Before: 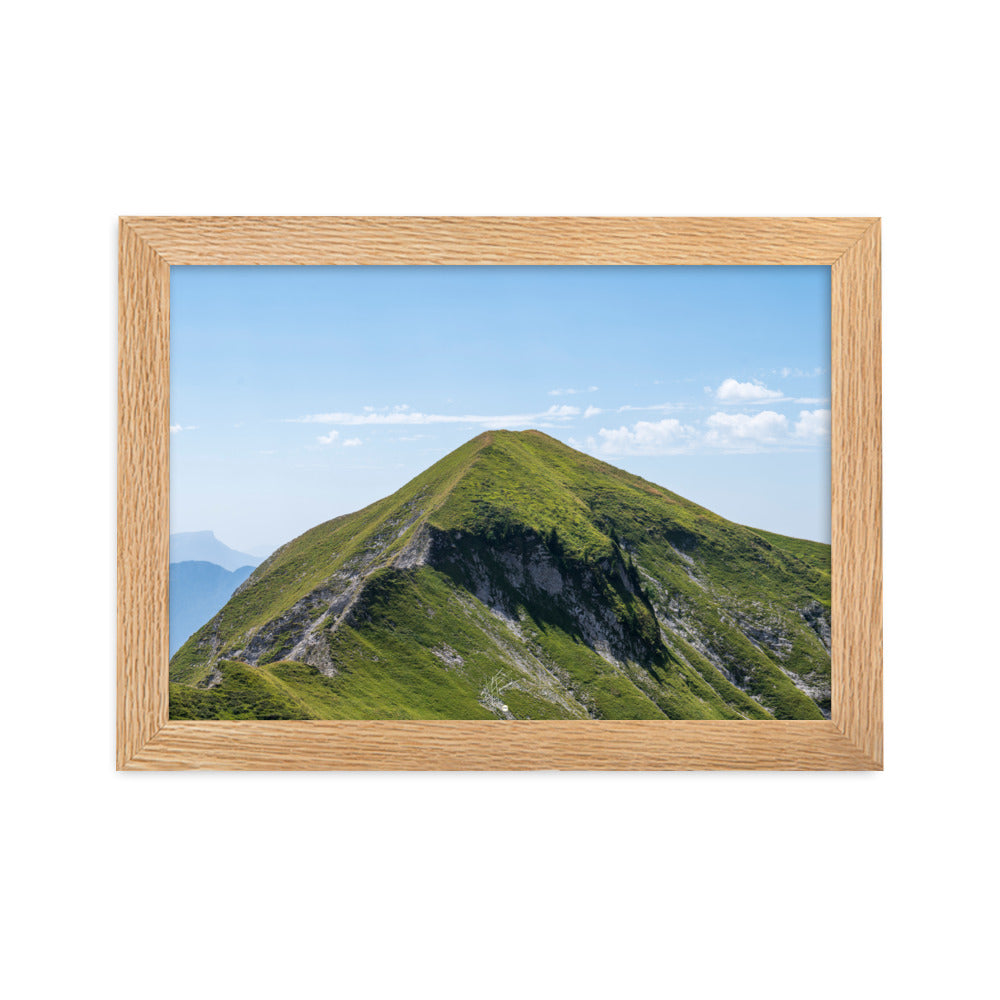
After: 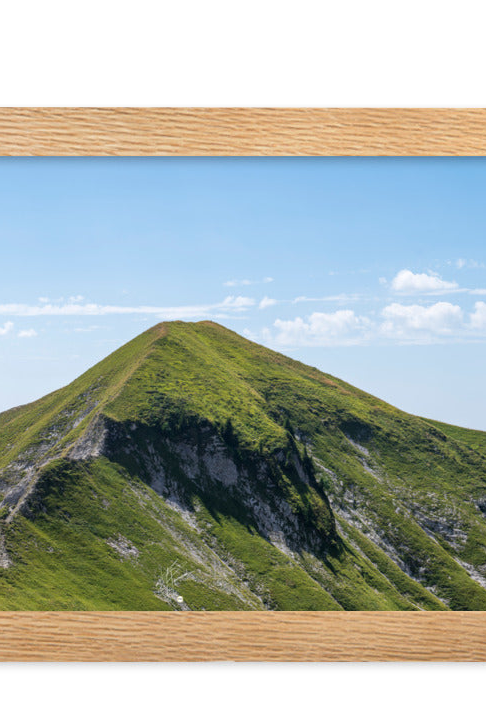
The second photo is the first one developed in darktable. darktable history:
crop: left 32.533%, top 10.99%, right 18.799%, bottom 17.604%
